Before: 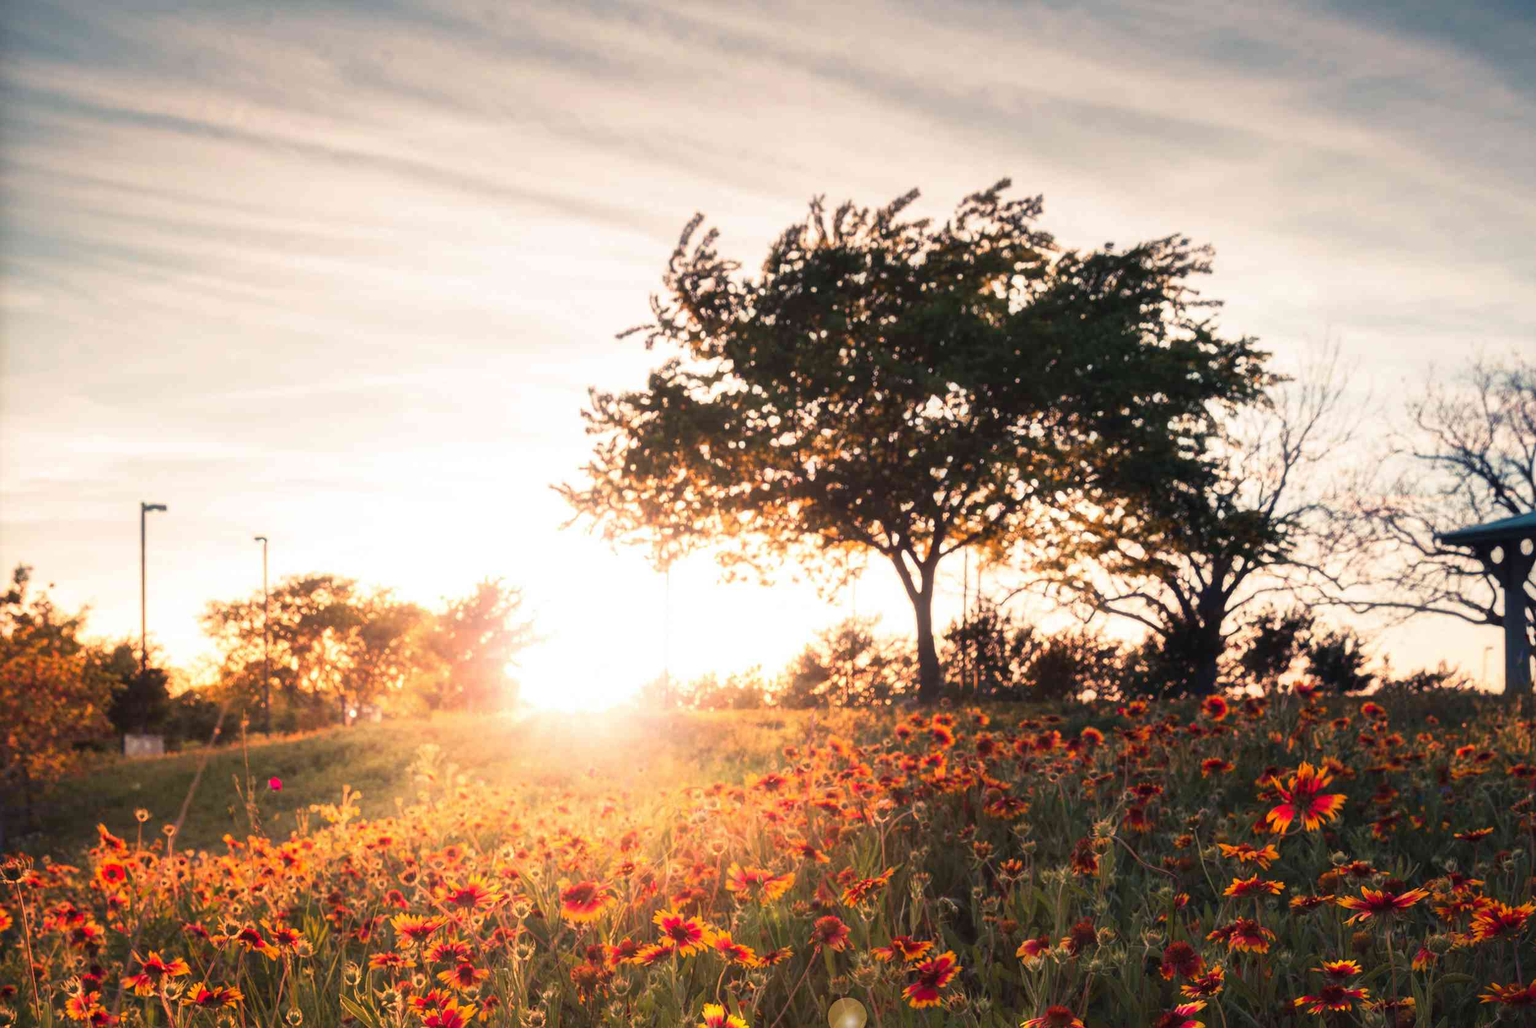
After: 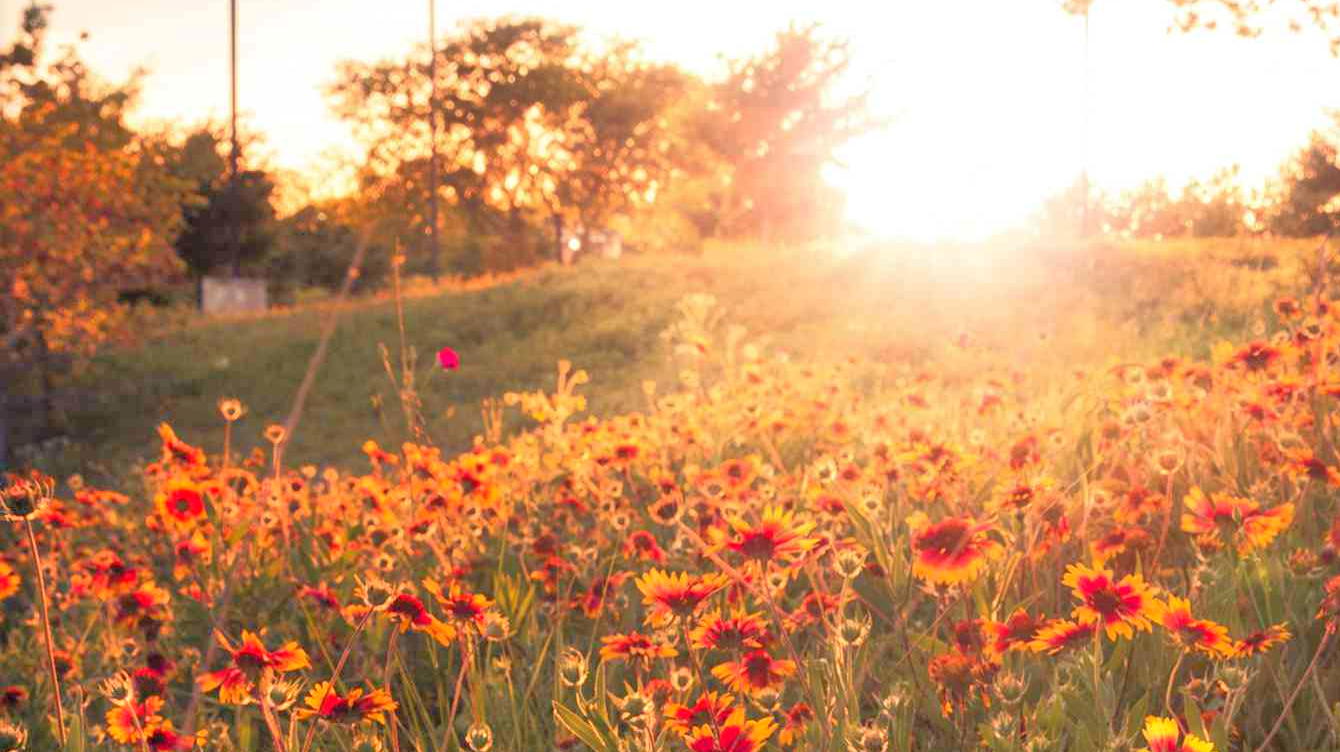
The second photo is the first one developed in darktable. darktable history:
tone equalizer: -7 EV 0.148 EV, -6 EV 0.573 EV, -5 EV 1.17 EV, -4 EV 1.3 EV, -3 EV 1.18 EV, -2 EV 0.6 EV, -1 EV 0.154 EV
crop and rotate: top 54.865%, right 46.39%, bottom 0.143%
